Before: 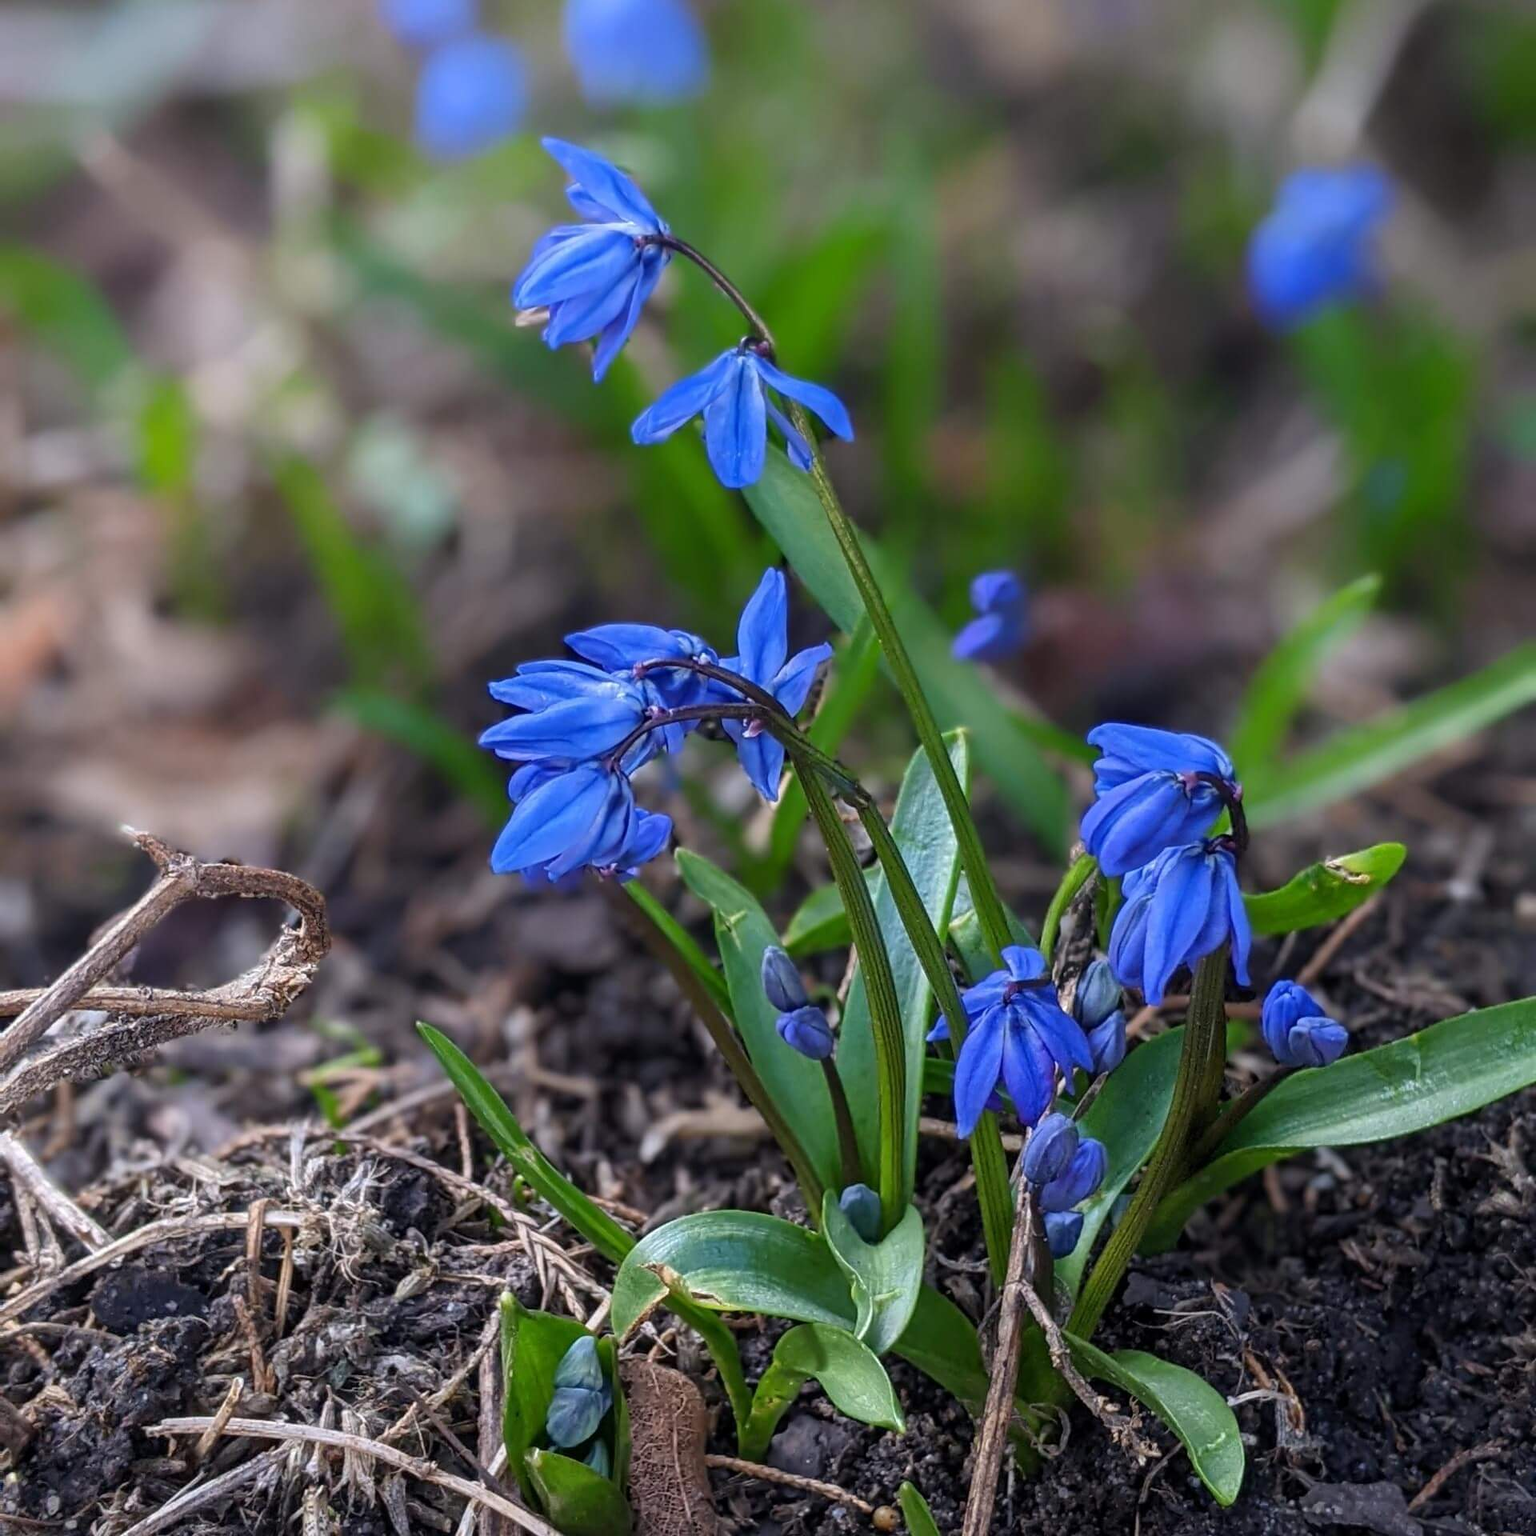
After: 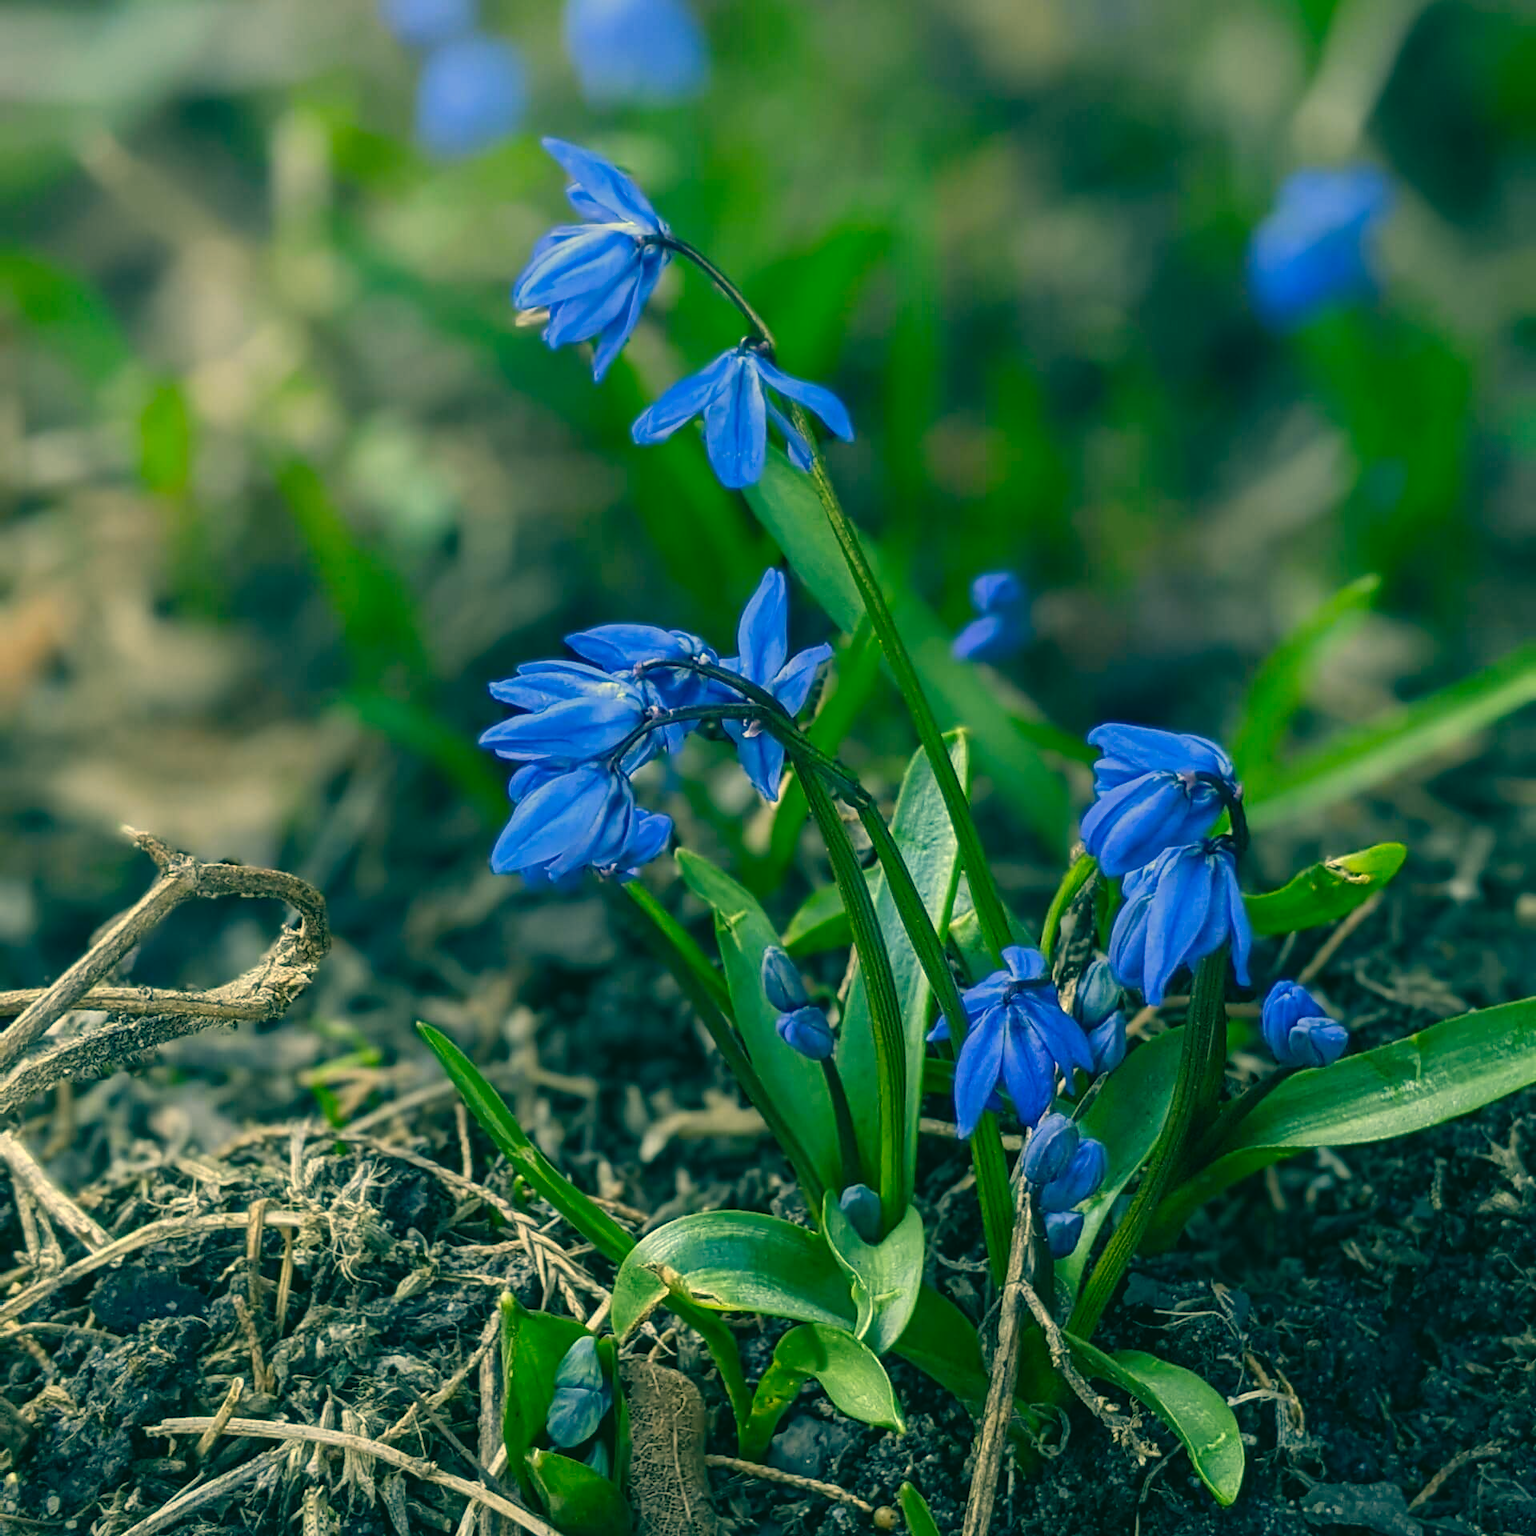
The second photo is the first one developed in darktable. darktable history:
color correction: highlights a* 2.14, highlights b* 34.12, shadows a* -36.55, shadows b* -5.81
